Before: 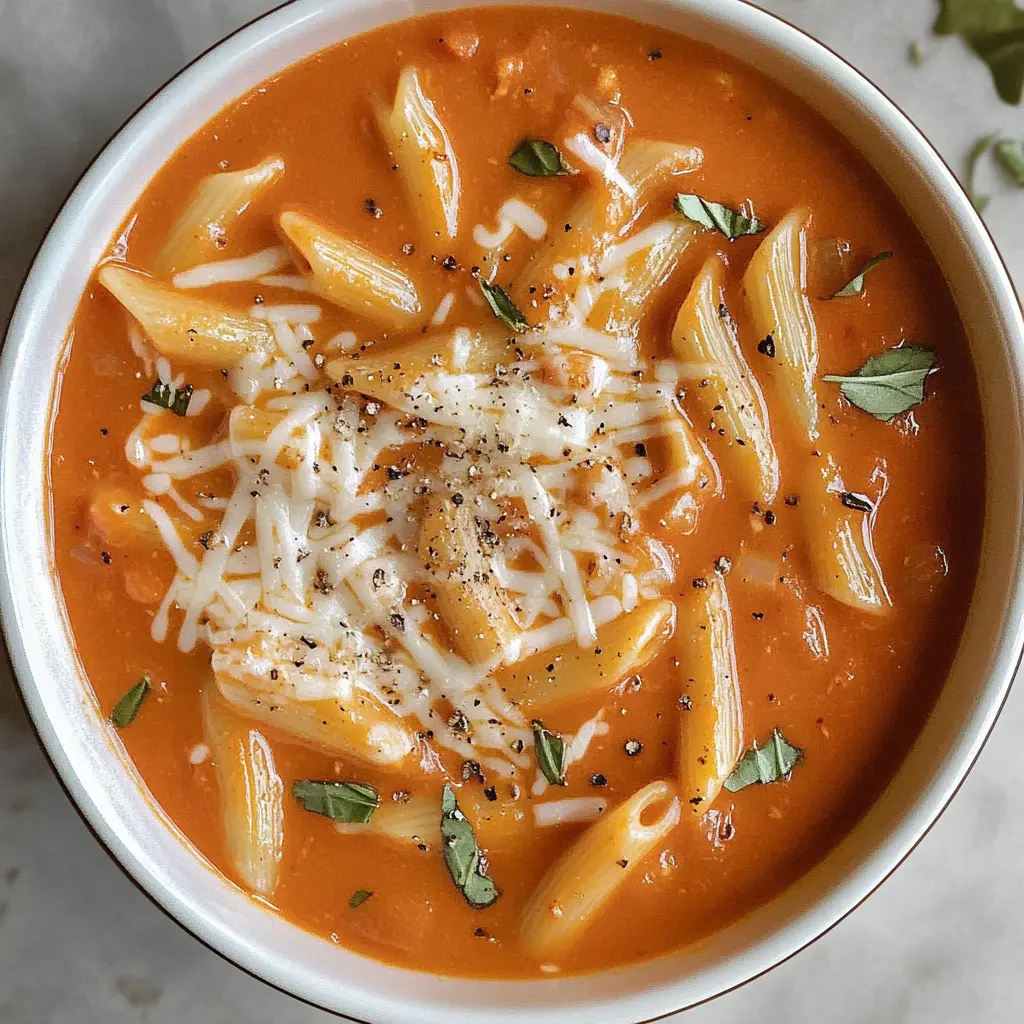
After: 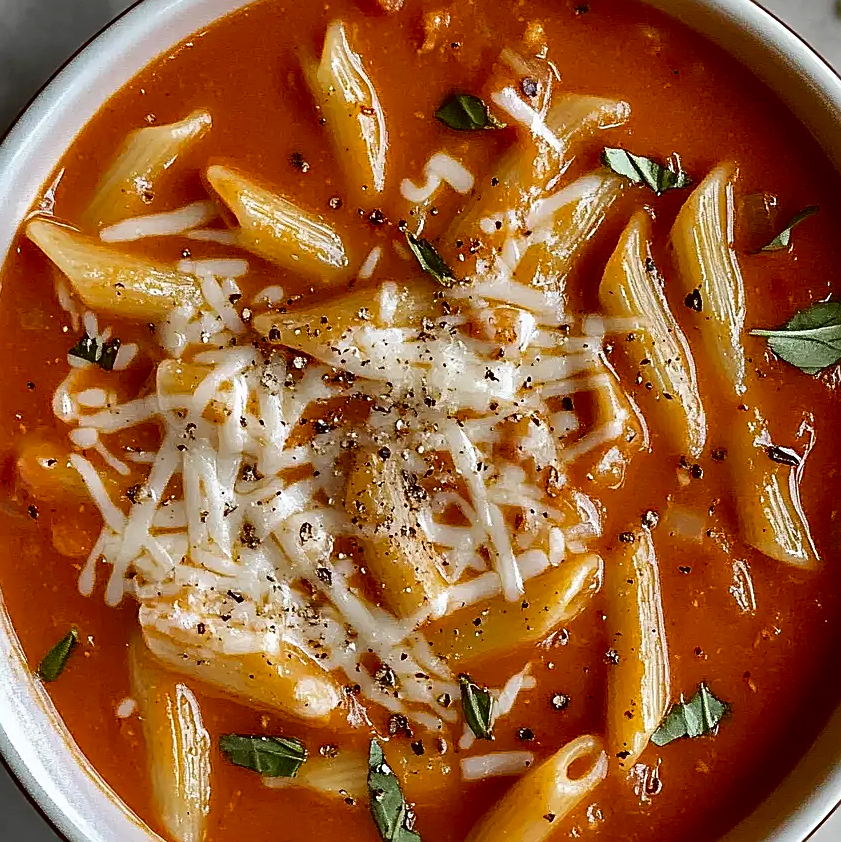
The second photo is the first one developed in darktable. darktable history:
sharpen: on, module defaults
contrast brightness saturation: contrast 0.13, brightness -0.24, saturation 0.14
crop and rotate: left 7.196%, top 4.574%, right 10.605%, bottom 13.178%
